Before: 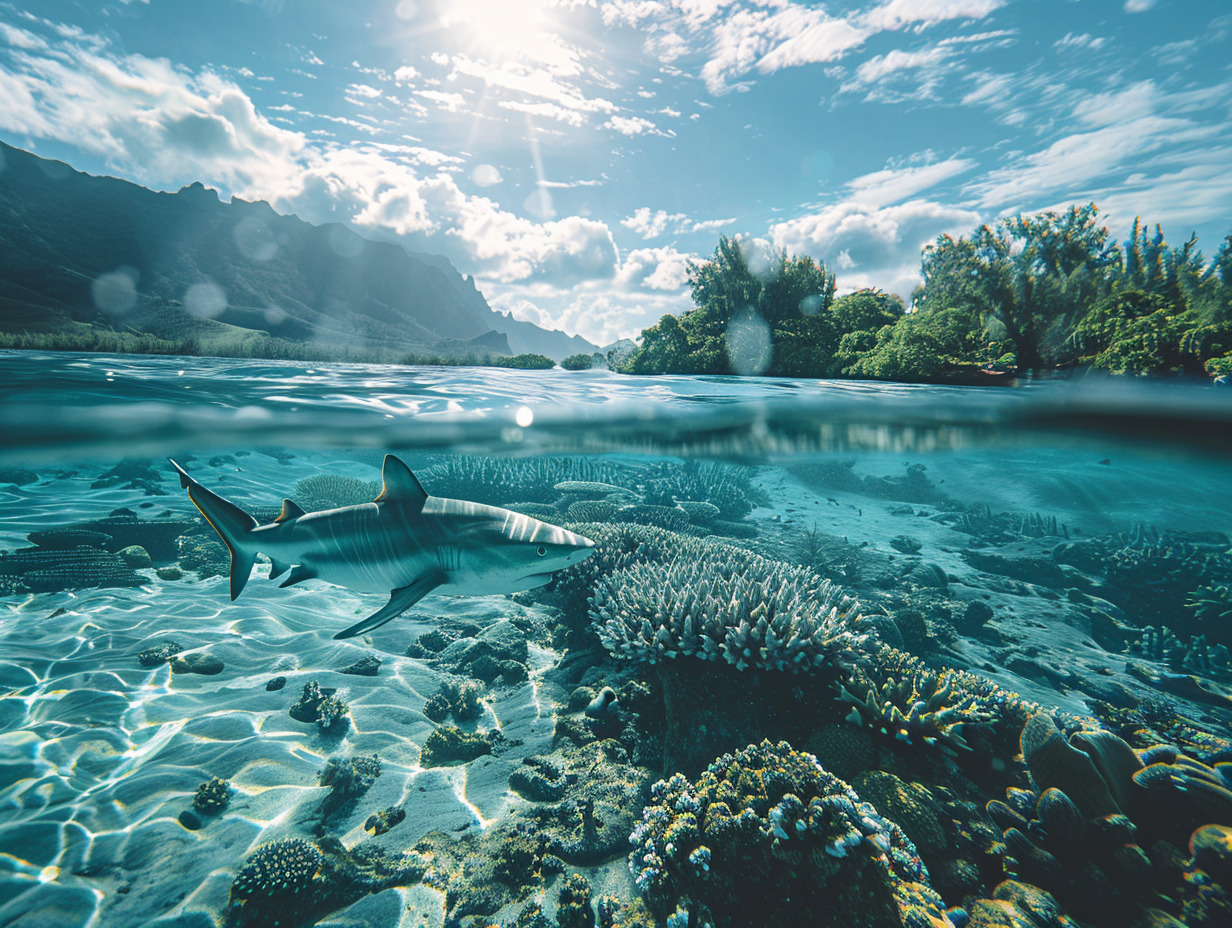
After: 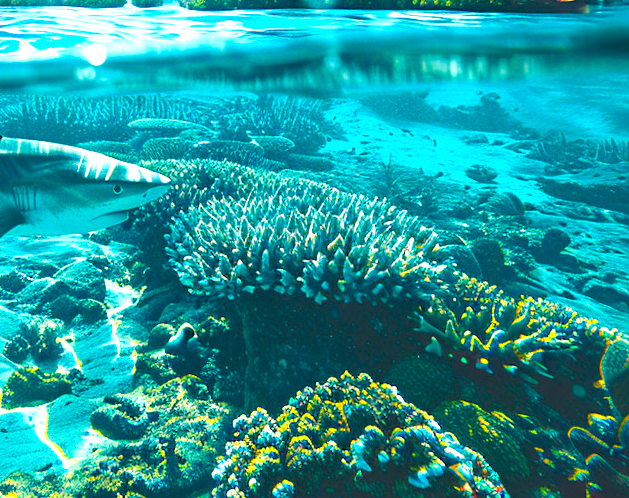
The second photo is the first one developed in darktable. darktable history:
color balance rgb: linear chroma grading › global chroma 25%, perceptual saturation grading › global saturation 40%, perceptual brilliance grading › global brilliance 30%, global vibrance 40%
crop: left 34.479%, top 38.822%, right 13.718%, bottom 5.172%
rotate and perspective: rotation -1.42°, crop left 0.016, crop right 0.984, crop top 0.035, crop bottom 0.965
